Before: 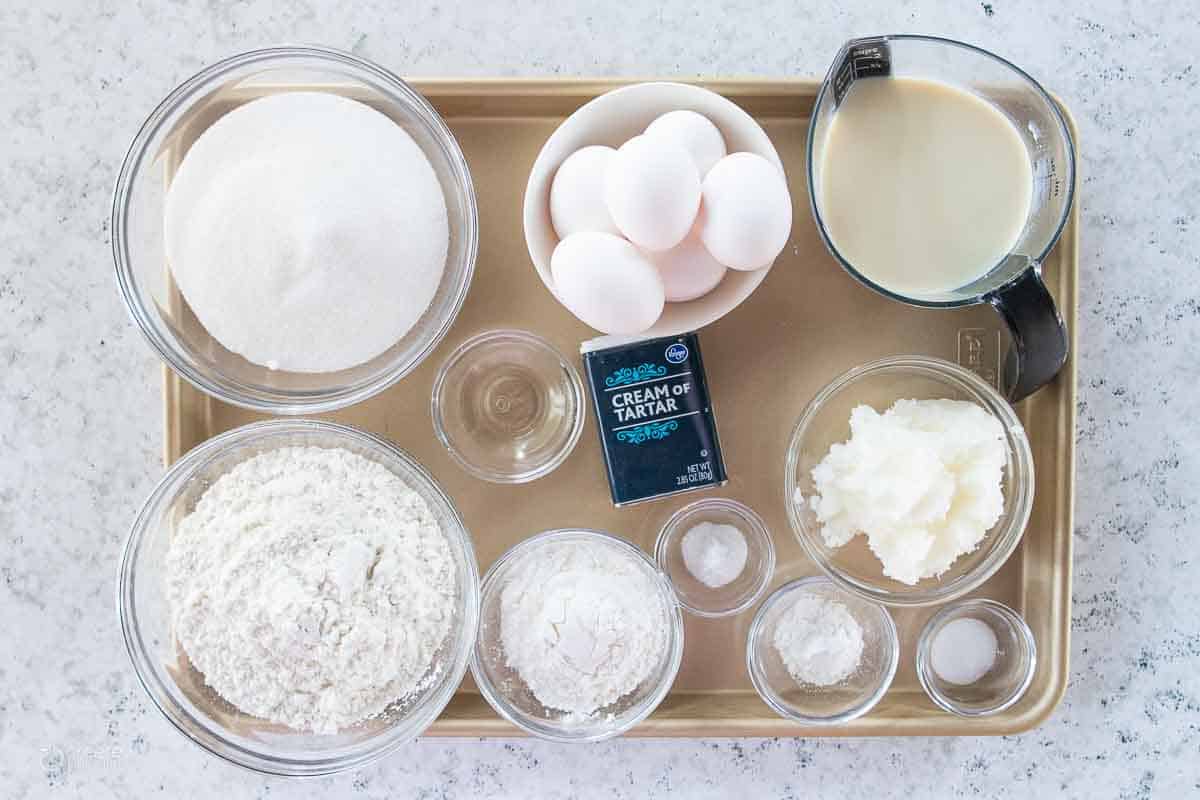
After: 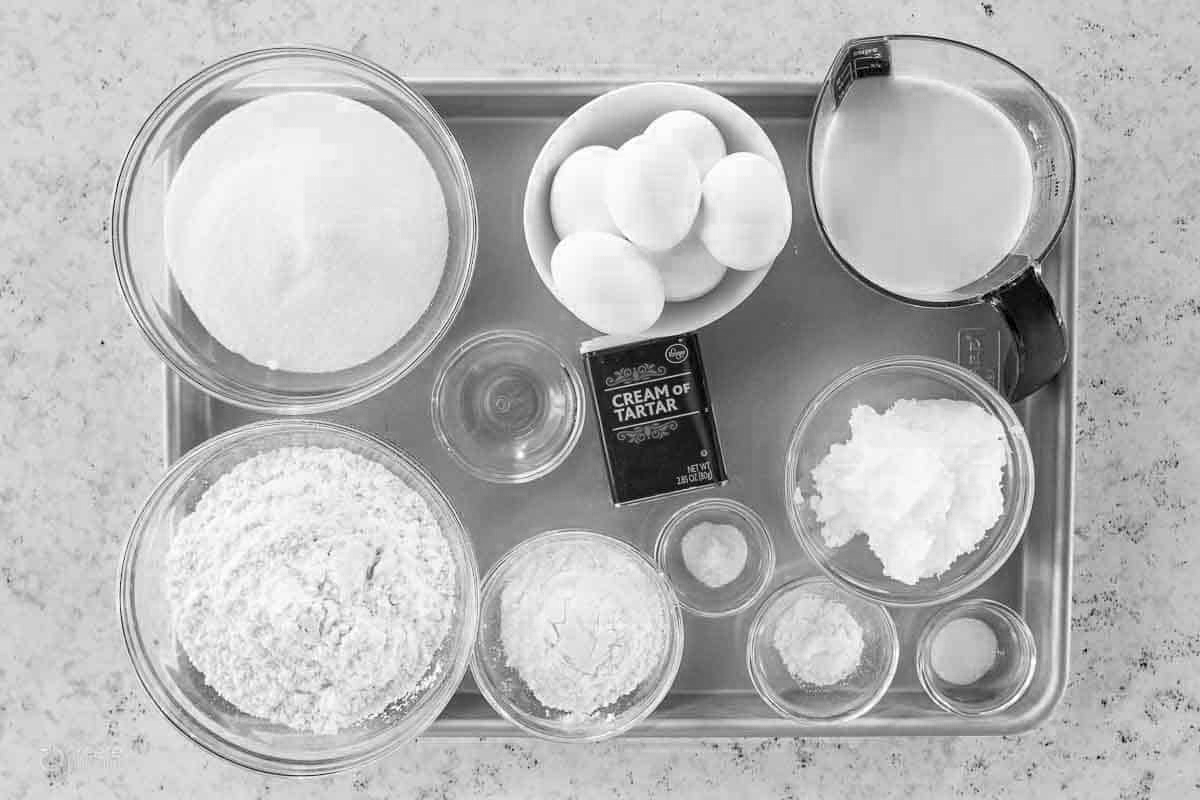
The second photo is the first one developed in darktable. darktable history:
haze removal: compatibility mode true, adaptive false
color zones: curves: ch0 [(0.002, 0.593) (0.143, 0.417) (0.285, 0.541) (0.455, 0.289) (0.608, 0.327) (0.727, 0.283) (0.869, 0.571) (1, 0.603)]; ch1 [(0, 0) (0.143, 0) (0.286, 0) (0.429, 0) (0.571, 0) (0.714, 0) (0.857, 0)]
